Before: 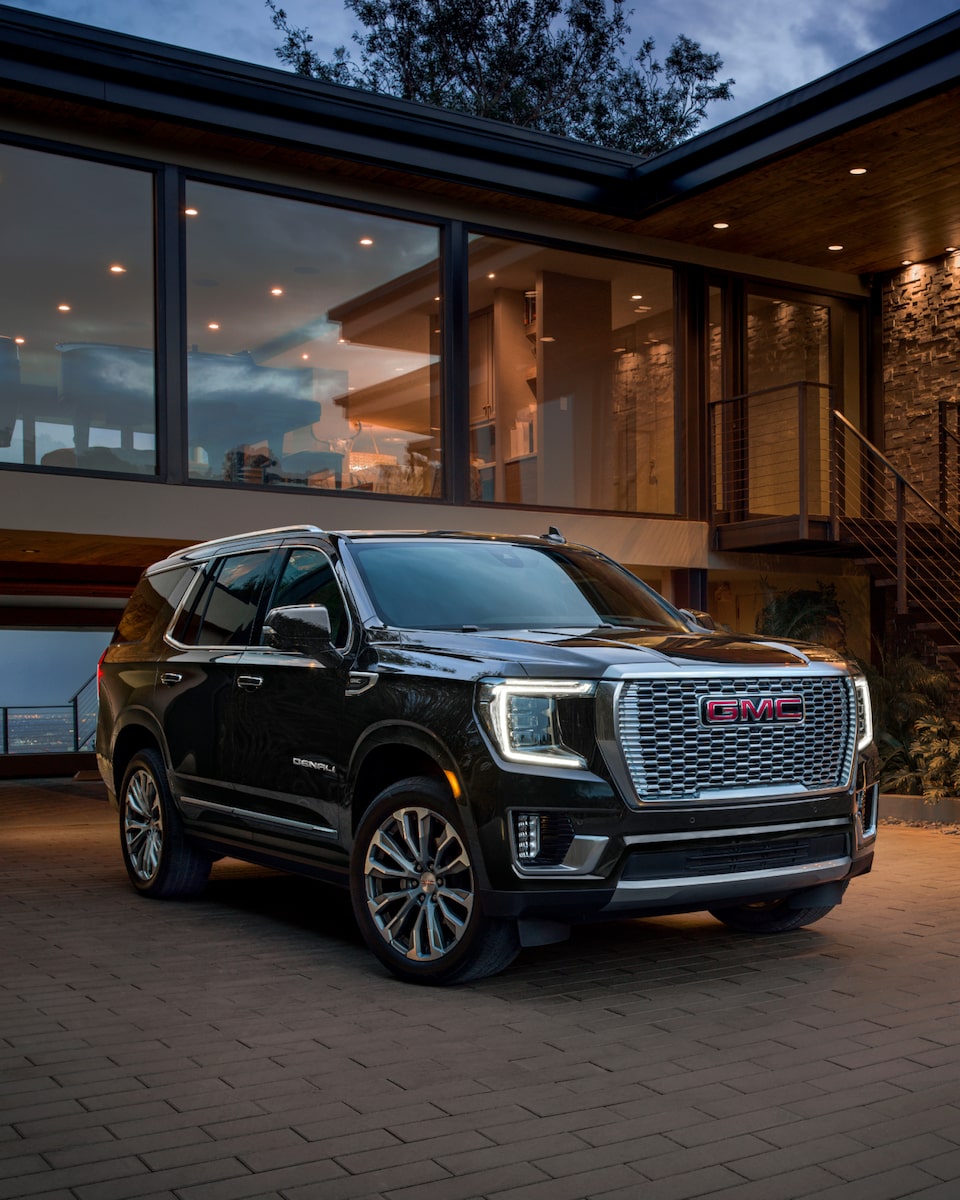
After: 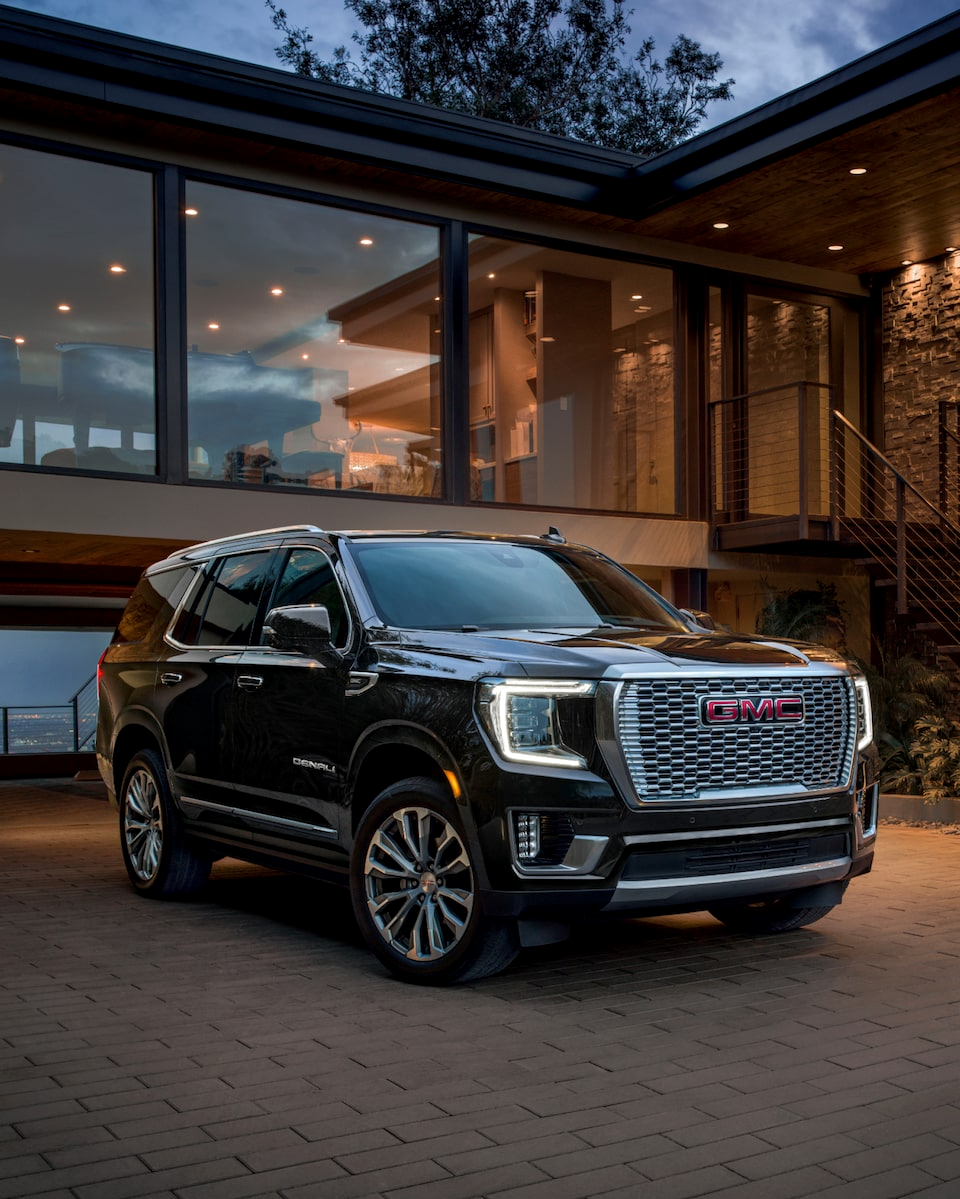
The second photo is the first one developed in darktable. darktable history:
local contrast: highlights 100%, shadows 100%, detail 120%, midtone range 0.2
crop: bottom 0.071%
